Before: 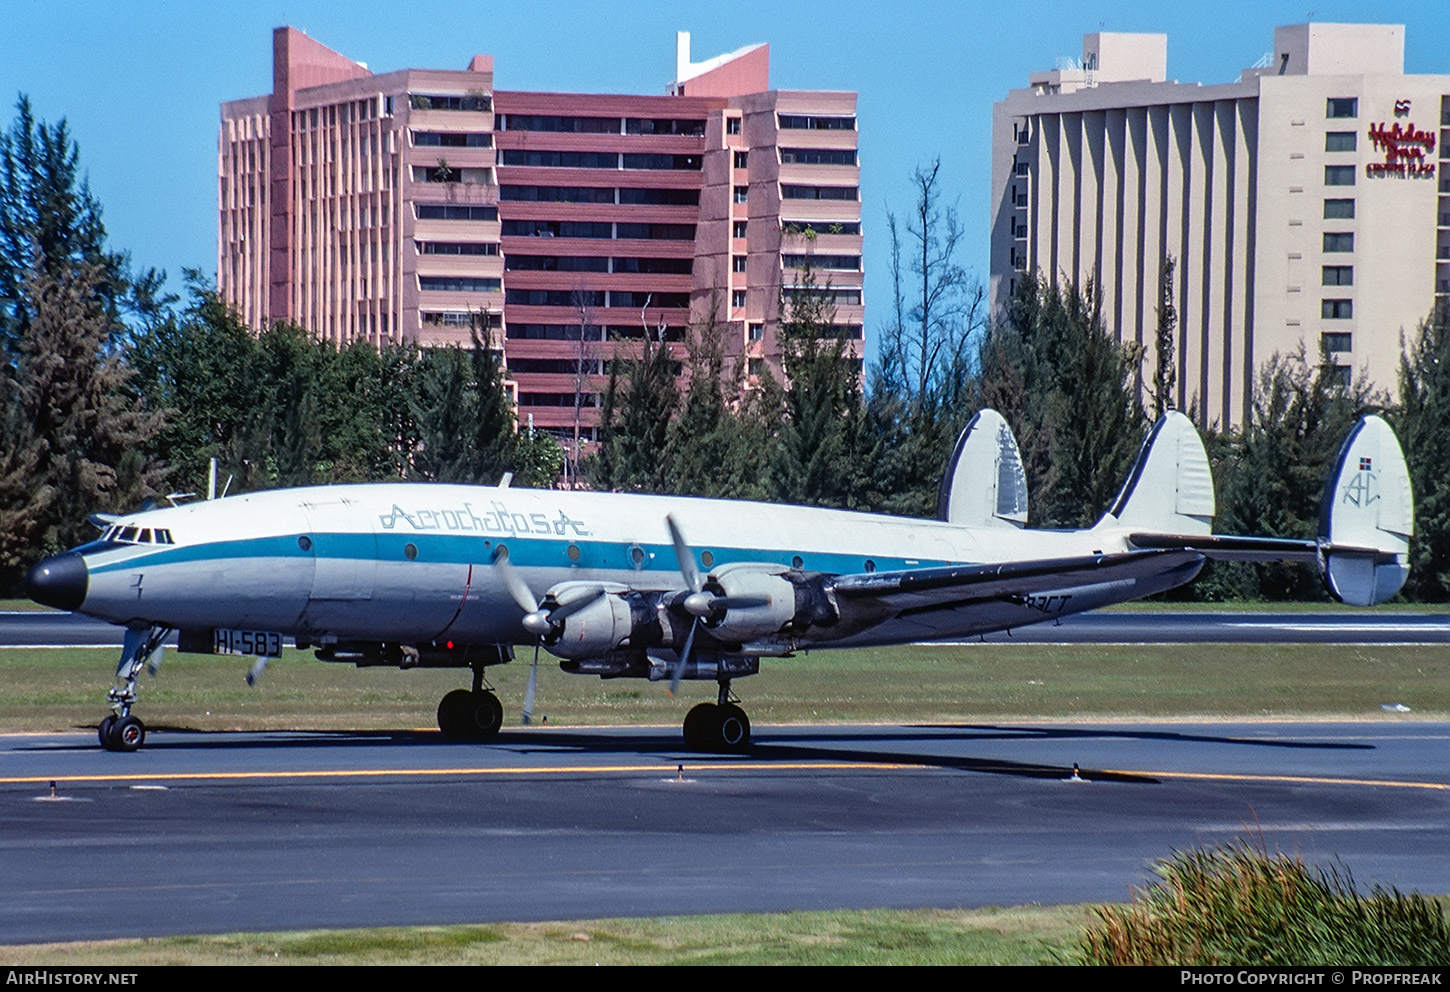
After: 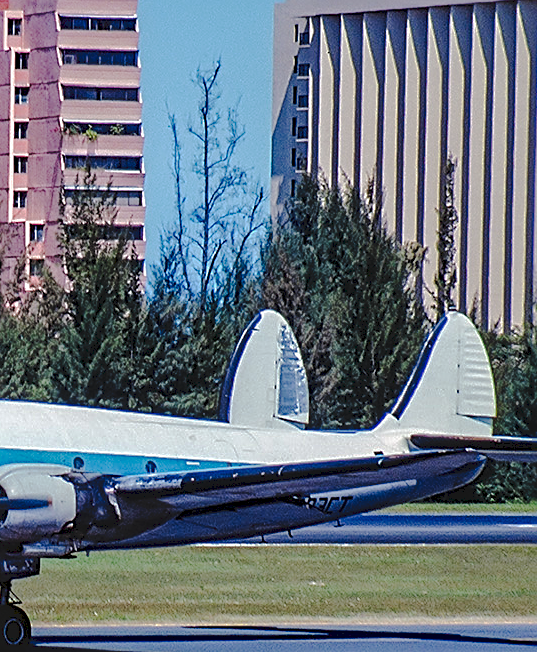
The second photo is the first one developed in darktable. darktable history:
local contrast: highlights 105%, shadows 100%, detail 119%, midtone range 0.2
sharpen: on, module defaults
tone equalizer: on, module defaults
crop and rotate: left 49.623%, top 10.148%, right 13.277%, bottom 24.038%
haze removal: compatibility mode true, adaptive false
shadows and highlights: shadows 40.33, highlights -59.89
tone curve: curves: ch0 [(0, 0) (0.003, 0.058) (0.011, 0.061) (0.025, 0.065) (0.044, 0.076) (0.069, 0.083) (0.1, 0.09) (0.136, 0.102) (0.177, 0.145) (0.224, 0.196) (0.277, 0.278) (0.335, 0.375) (0.399, 0.486) (0.468, 0.578) (0.543, 0.651) (0.623, 0.717) (0.709, 0.783) (0.801, 0.838) (0.898, 0.91) (1, 1)], preserve colors none
